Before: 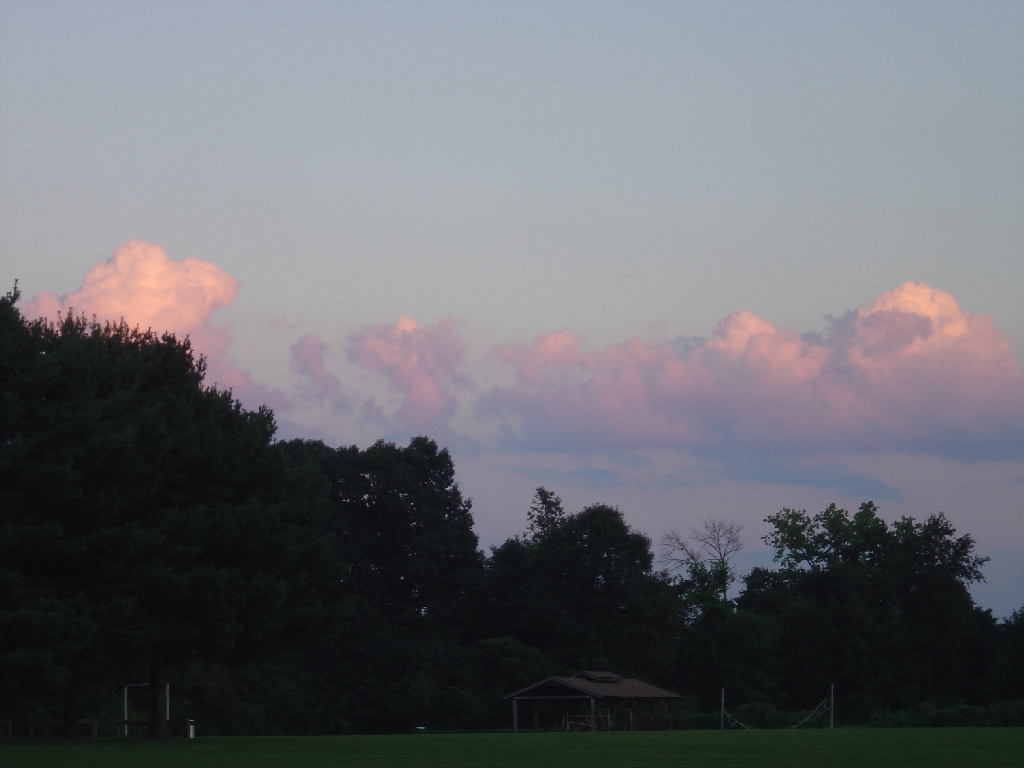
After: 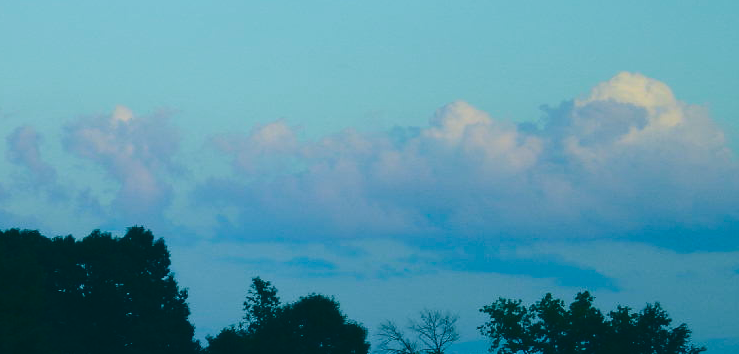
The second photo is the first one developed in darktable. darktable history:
crop and rotate: left 27.831%, top 27.365%, bottom 26.491%
tone curve: curves: ch0 [(0, 0.019) (0.204, 0.162) (0.491, 0.519) (0.748, 0.765) (1, 0.919)]; ch1 [(0, 0) (0.201, 0.113) (0.372, 0.282) (0.443, 0.434) (0.496, 0.504) (0.566, 0.585) (0.761, 0.803) (1, 1)]; ch2 [(0, 0) (0.434, 0.447) (0.483, 0.487) (0.555, 0.563) (0.697, 0.68) (1, 1)], color space Lab, linked channels, preserve colors none
color calibration: illuminant custom, x 0.434, y 0.394, temperature 3077.81 K
color correction: highlights a* 2.11, highlights b* 34.01, shadows a* -36.37, shadows b* -5.91
